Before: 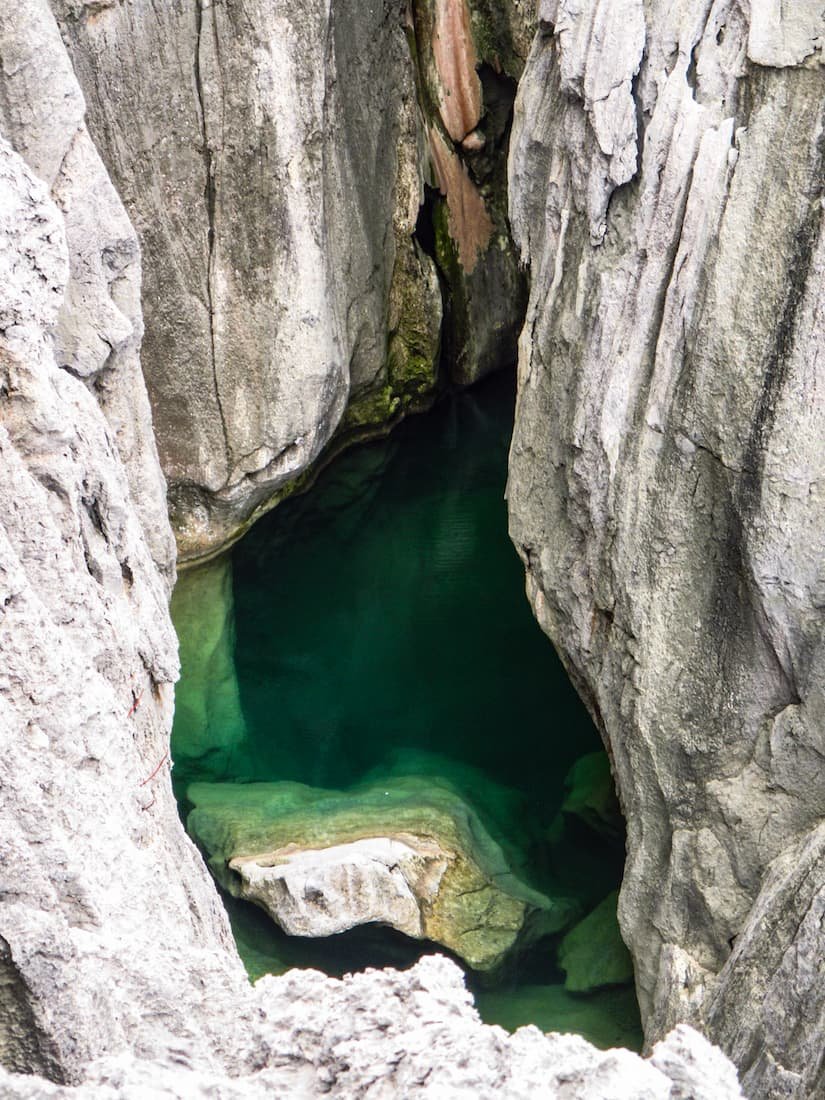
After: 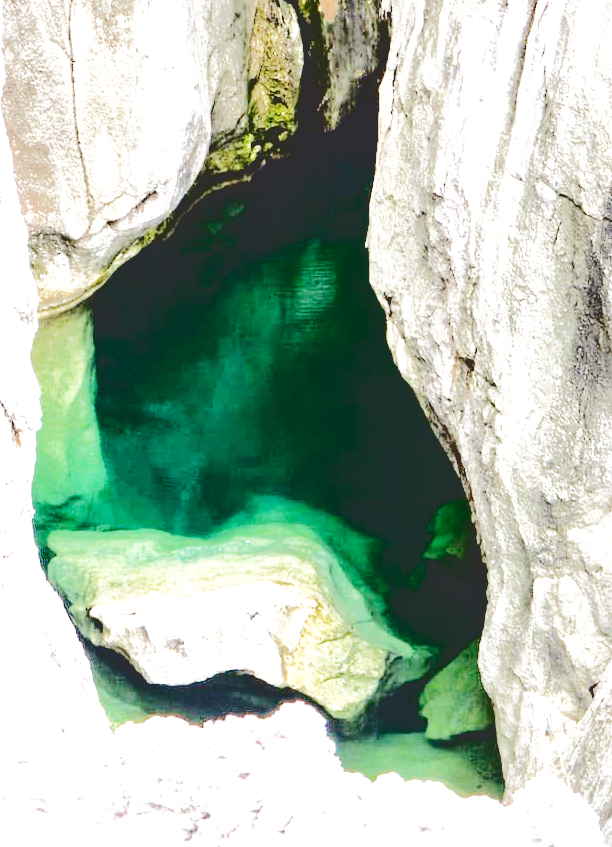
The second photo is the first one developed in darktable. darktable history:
crop: left 16.85%, top 22.998%, right 8.867%
tone curve: curves: ch0 [(0, 0) (0.003, 0.185) (0.011, 0.185) (0.025, 0.187) (0.044, 0.185) (0.069, 0.185) (0.1, 0.18) (0.136, 0.18) (0.177, 0.179) (0.224, 0.202) (0.277, 0.252) (0.335, 0.343) (0.399, 0.452) (0.468, 0.553) (0.543, 0.643) (0.623, 0.717) (0.709, 0.778) (0.801, 0.82) (0.898, 0.856) (1, 1)], color space Lab, independent channels, preserve colors none
base curve: curves: ch0 [(0, 0) (0.028, 0.03) (0.105, 0.232) (0.387, 0.748) (0.754, 0.968) (1, 1)], preserve colors none
exposure: black level correction 0, exposure 1.199 EV, compensate highlight preservation false
